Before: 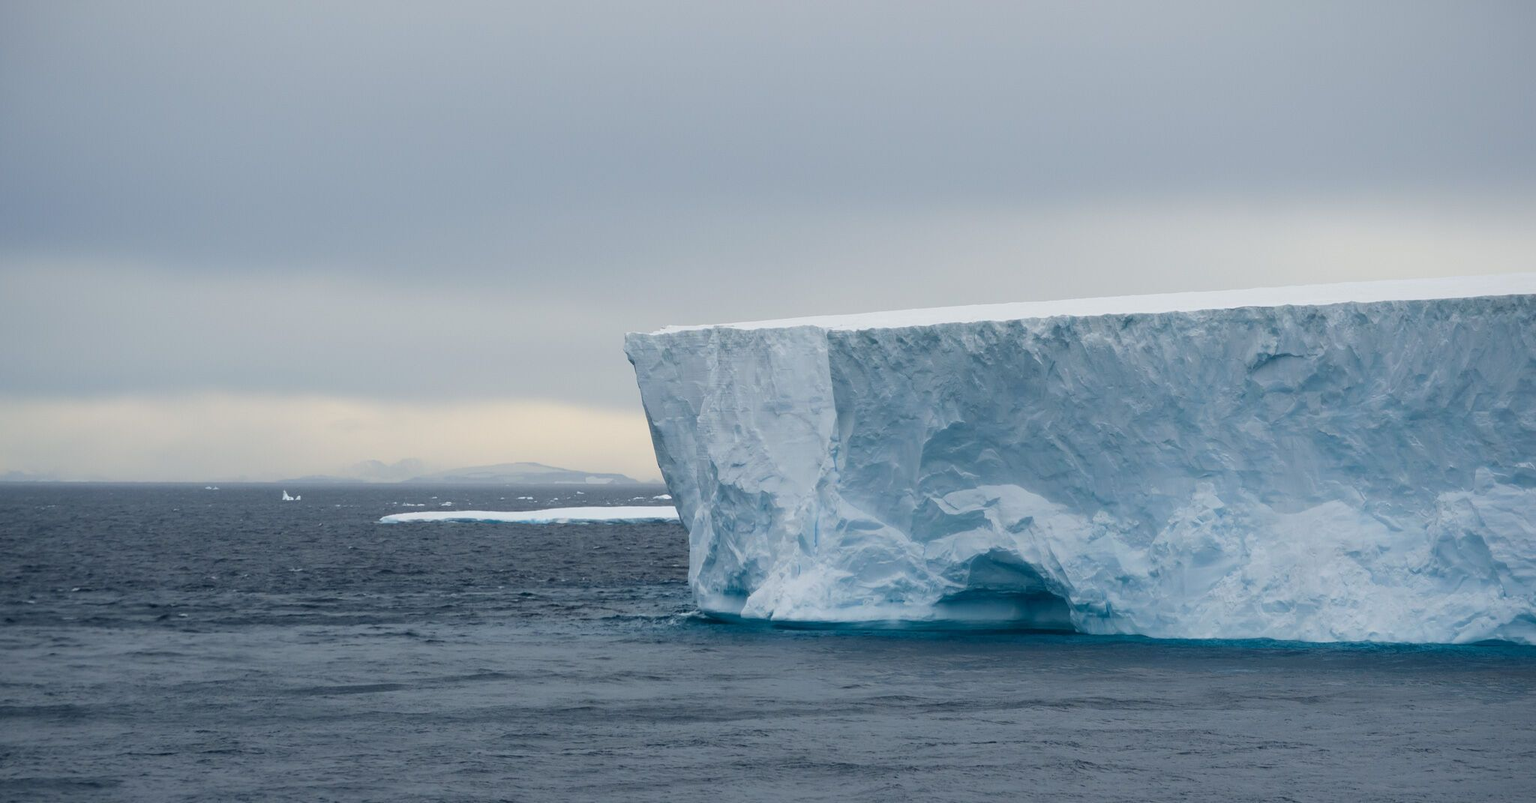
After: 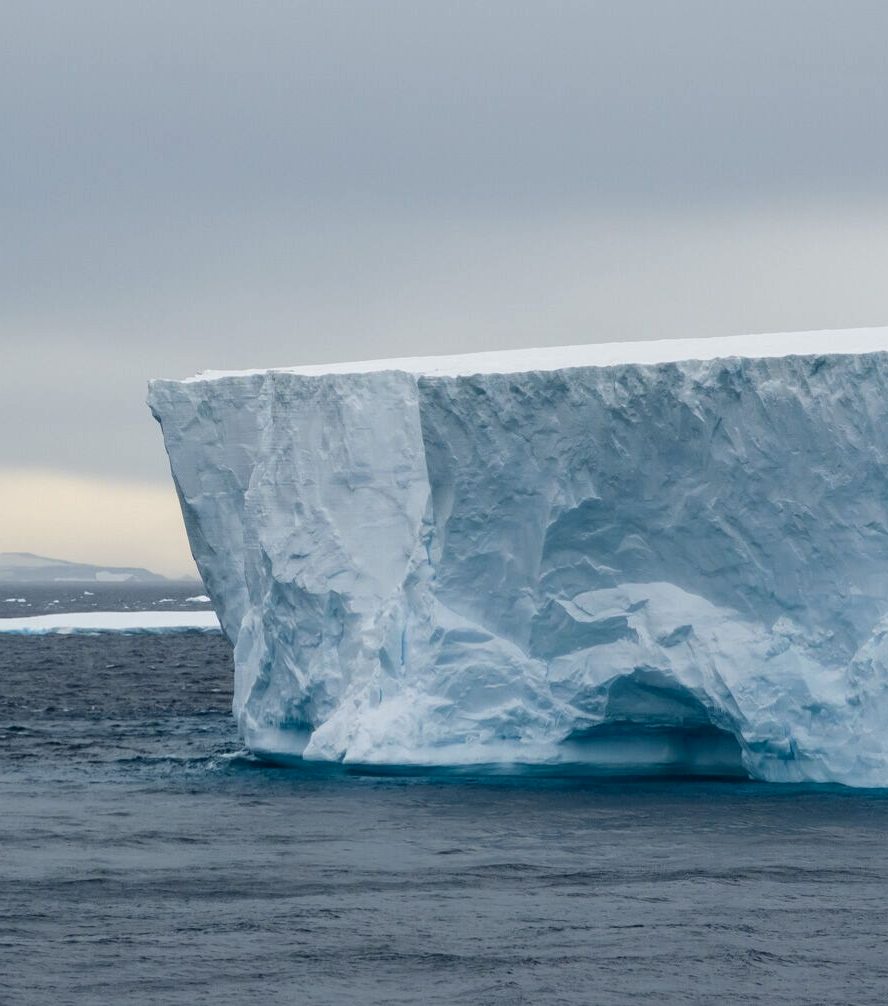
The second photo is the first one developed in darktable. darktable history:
crop: left 33.452%, top 6.025%, right 23.155%
local contrast: on, module defaults
